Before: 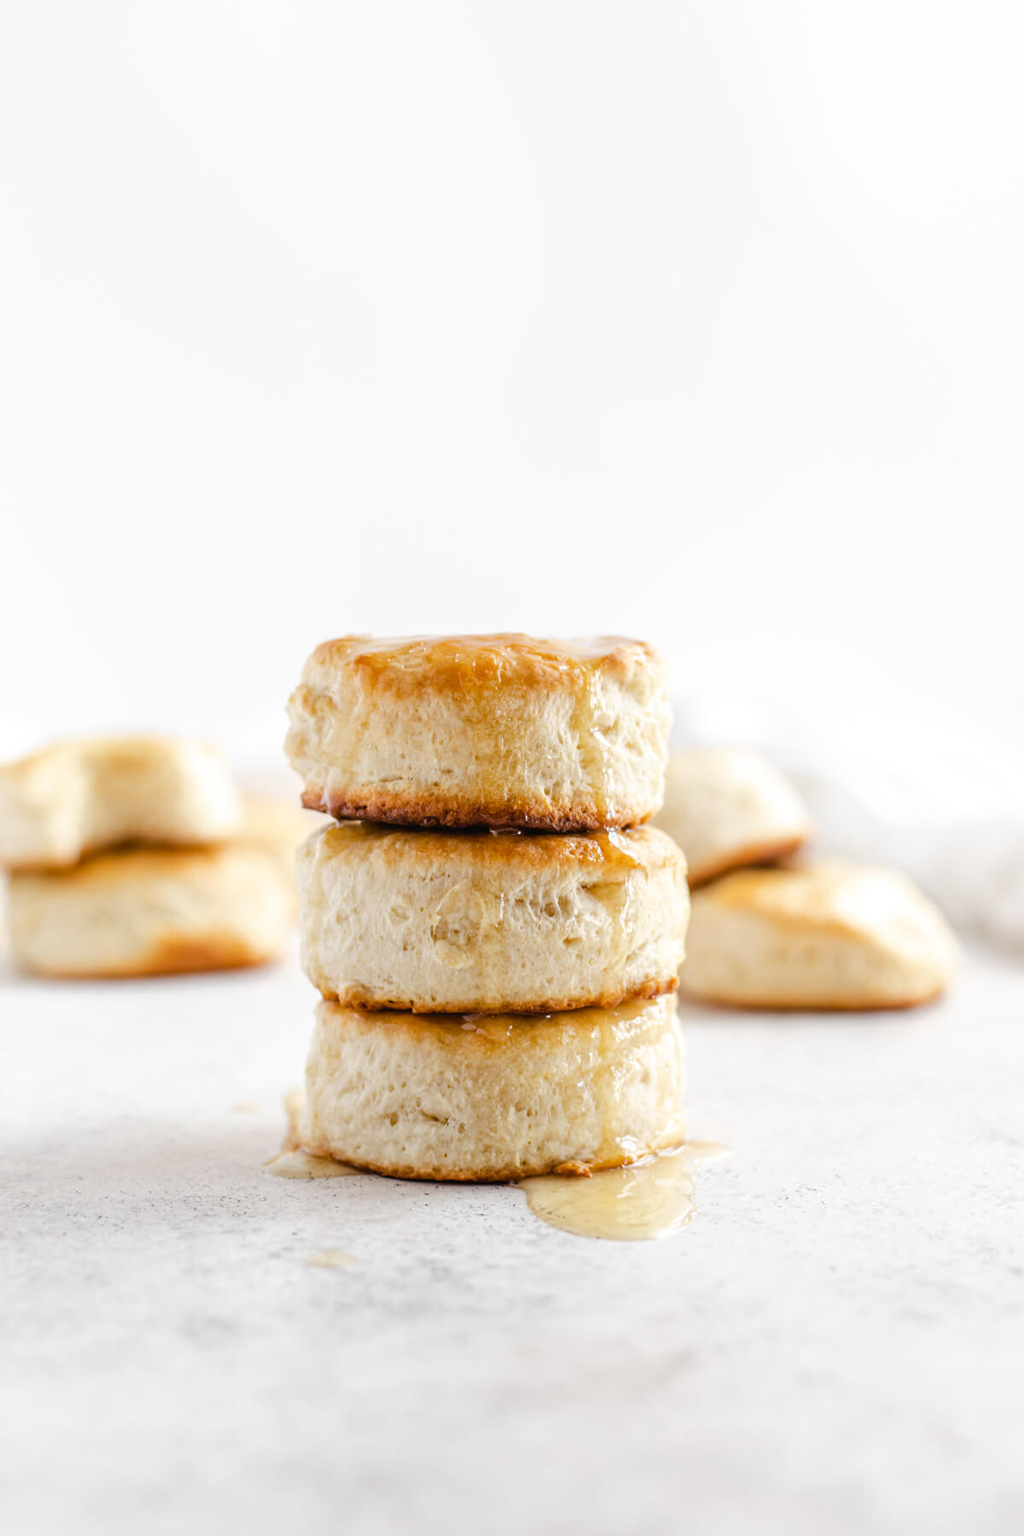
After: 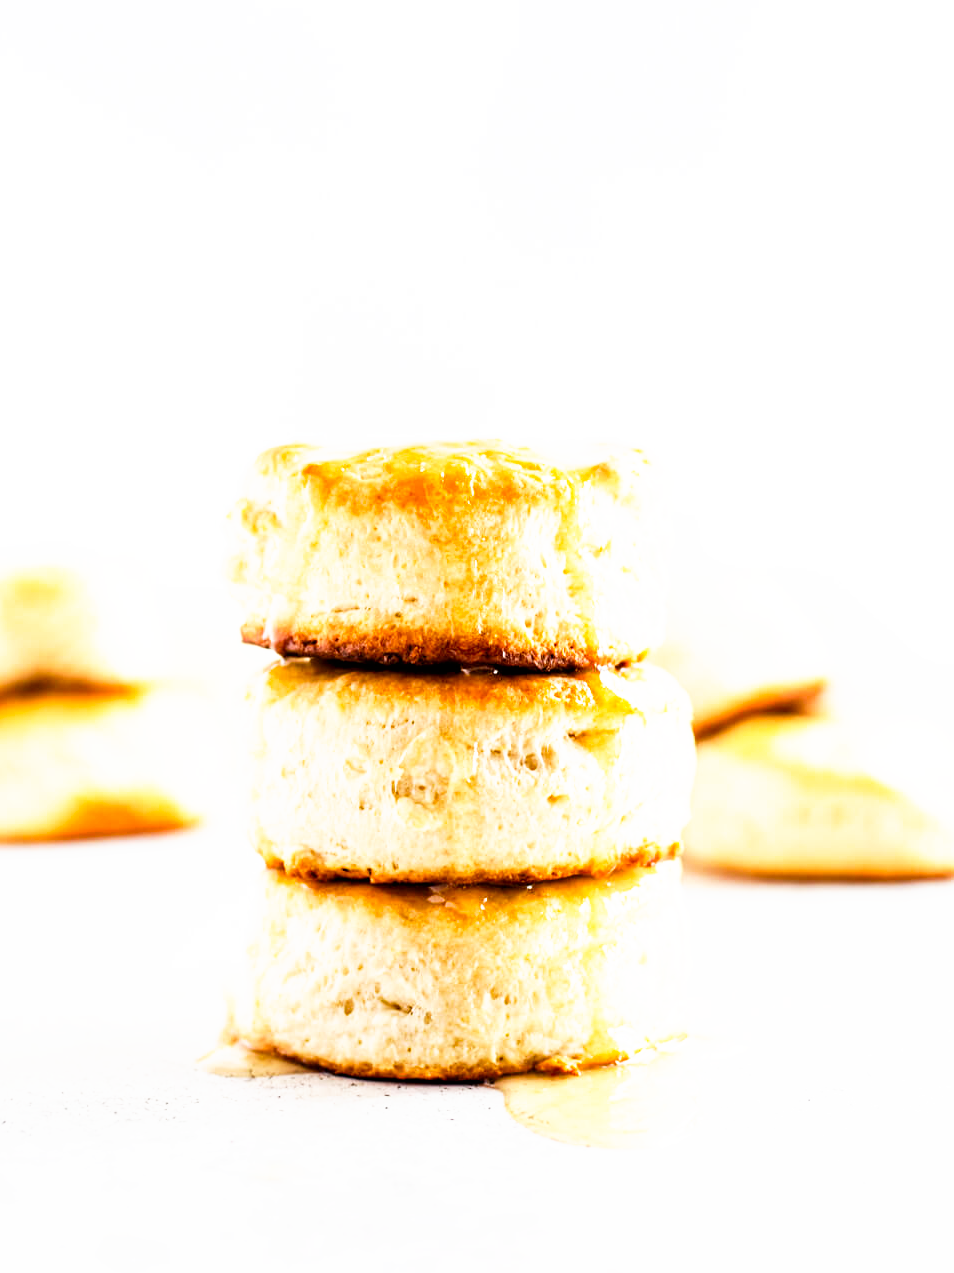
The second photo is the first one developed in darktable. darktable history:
tone curve: curves: ch0 [(0, 0) (0.003, 0) (0.011, 0.001) (0.025, 0.002) (0.044, 0.004) (0.069, 0.006) (0.1, 0.009) (0.136, 0.03) (0.177, 0.076) (0.224, 0.13) (0.277, 0.202) (0.335, 0.28) (0.399, 0.367) (0.468, 0.46) (0.543, 0.562) (0.623, 0.67) (0.709, 0.787) (0.801, 0.889) (0.898, 0.972) (1, 1)], preserve colors none
crop: left 9.465%, top 16.901%, right 10.994%, bottom 12.369%
base curve: curves: ch0 [(0, 0) (0.557, 0.834) (1, 1)], preserve colors none
